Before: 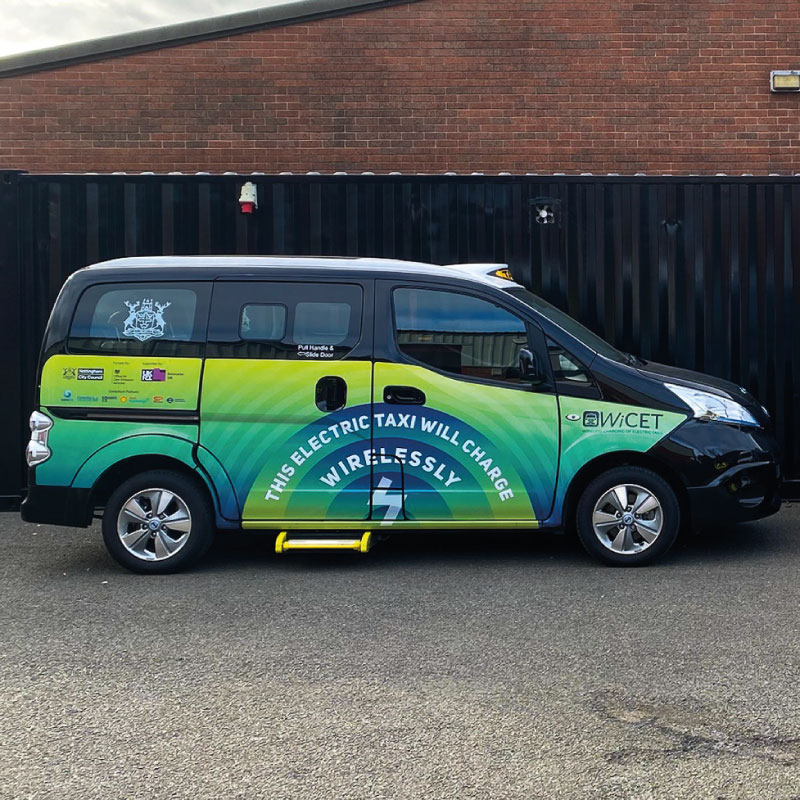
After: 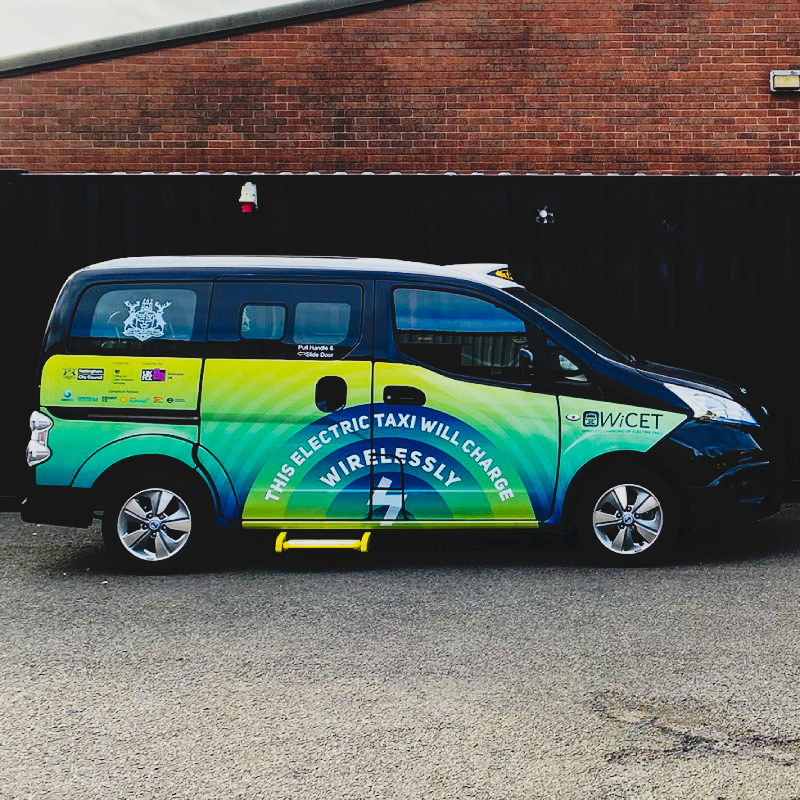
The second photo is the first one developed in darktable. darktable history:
tone curve: curves: ch0 [(0, 0) (0.003, 0.075) (0.011, 0.079) (0.025, 0.079) (0.044, 0.082) (0.069, 0.085) (0.1, 0.089) (0.136, 0.096) (0.177, 0.105) (0.224, 0.14) (0.277, 0.202) (0.335, 0.304) (0.399, 0.417) (0.468, 0.521) (0.543, 0.636) (0.623, 0.726) (0.709, 0.801) (0.801, 0.878) (0.898, 0.927) (1, 1)], preserve colors none
filmic rgb: black relative exposure -7.82 EV, white relative exposure 4.29 EV, hardness 3.86, color science v6 (2022)
